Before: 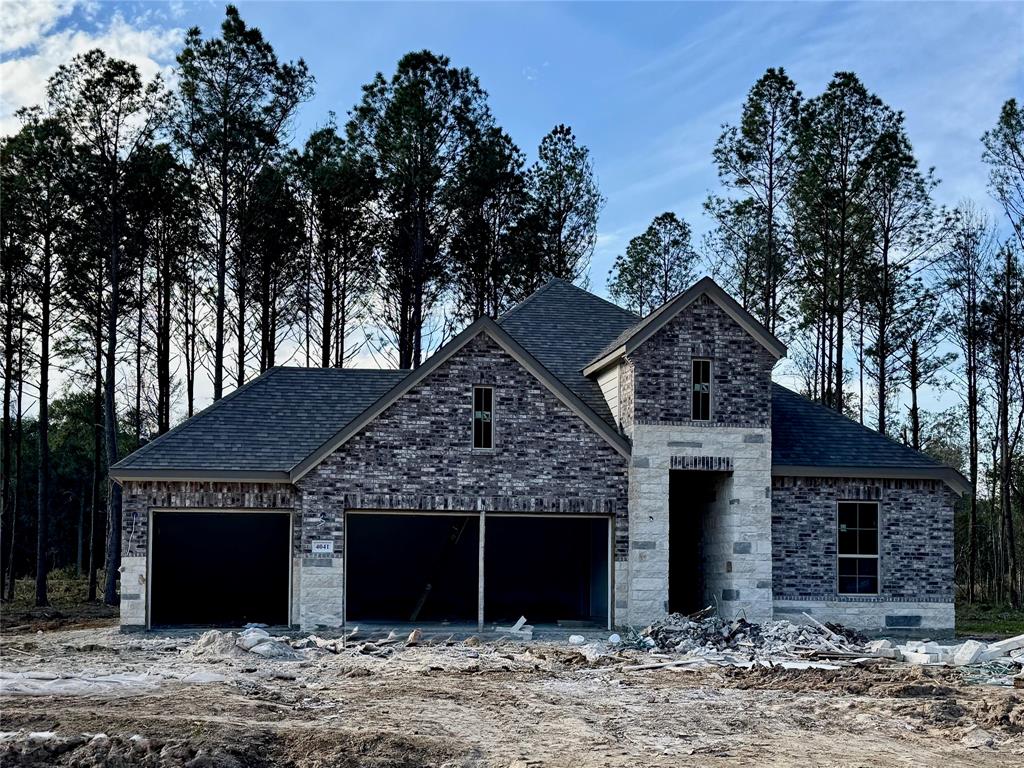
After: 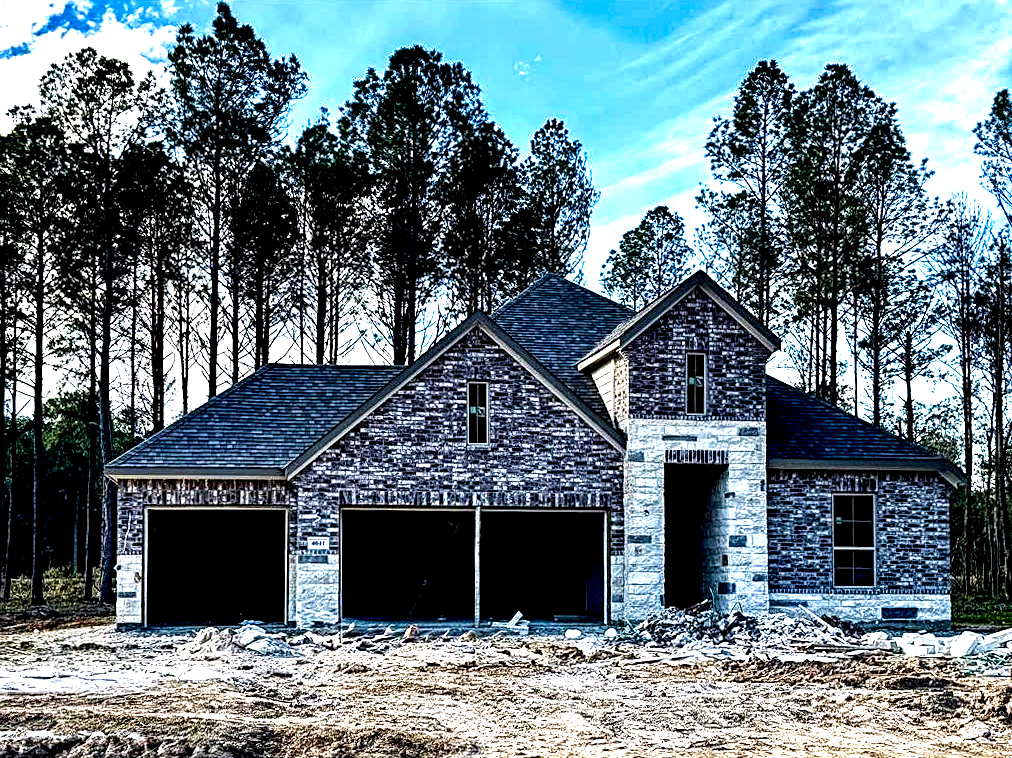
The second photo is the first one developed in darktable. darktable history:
rotate and perspective: rotation -0.45°, automatic cropping original format, crop left 0.008, crop right 0.992, crop top 0.012, crop bottom 0.988
sharpen: on, module defaults
exposure: black level correction 0, exposure 1.1 EV, compensate exposure bias true, compensate highlight preservation false
haze removal: adaptive false
local contrast: shadows 185%, detail 225%
contrast brightness saturation: brightness -0.02, saturation 0.35
velvia: on, module defaults
grain: coarseness 0.09 ISO, strength 10%
